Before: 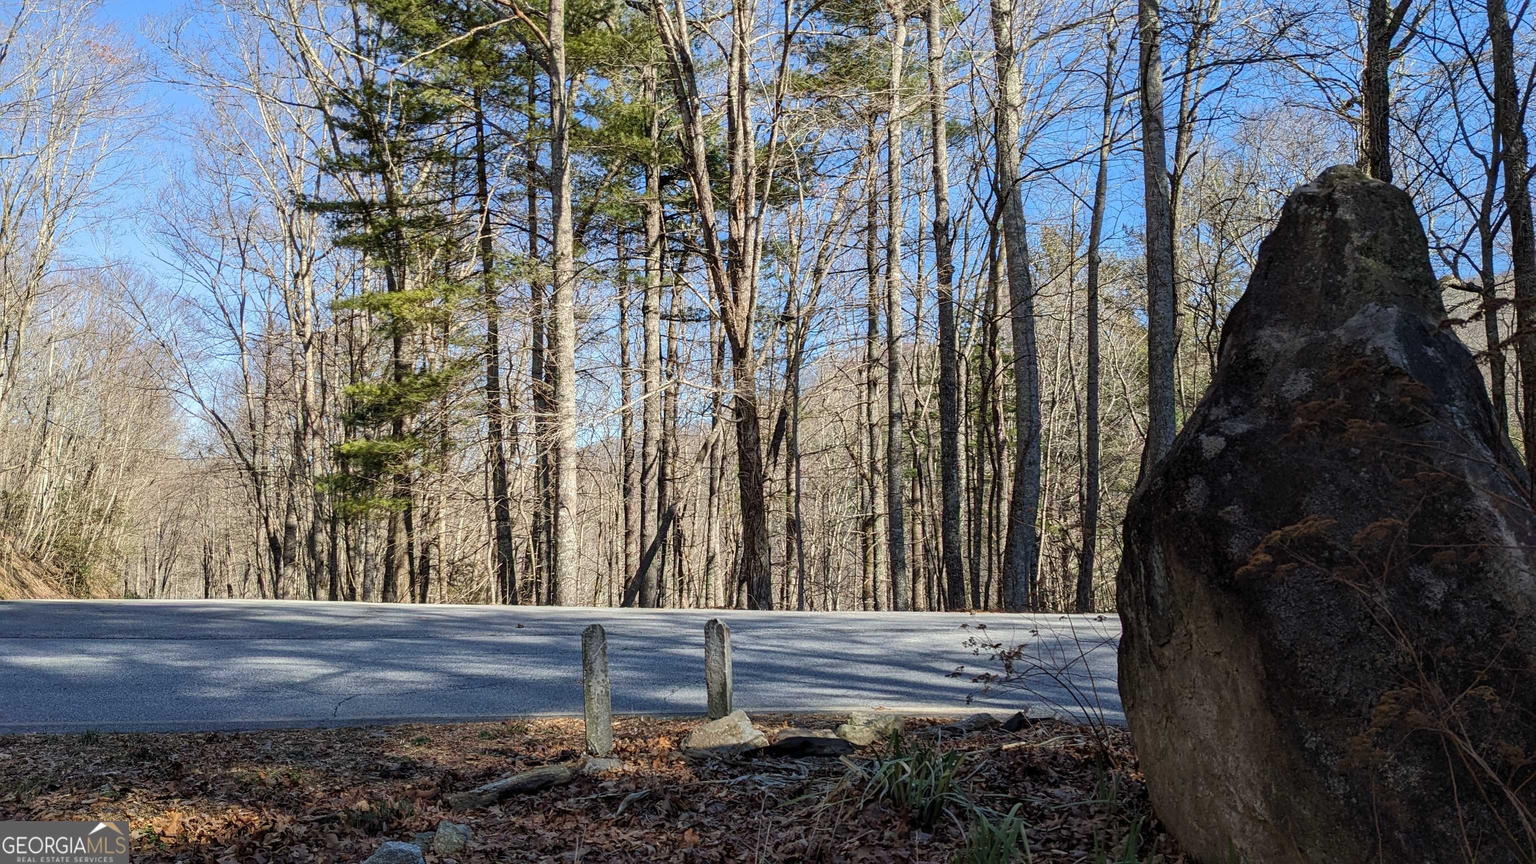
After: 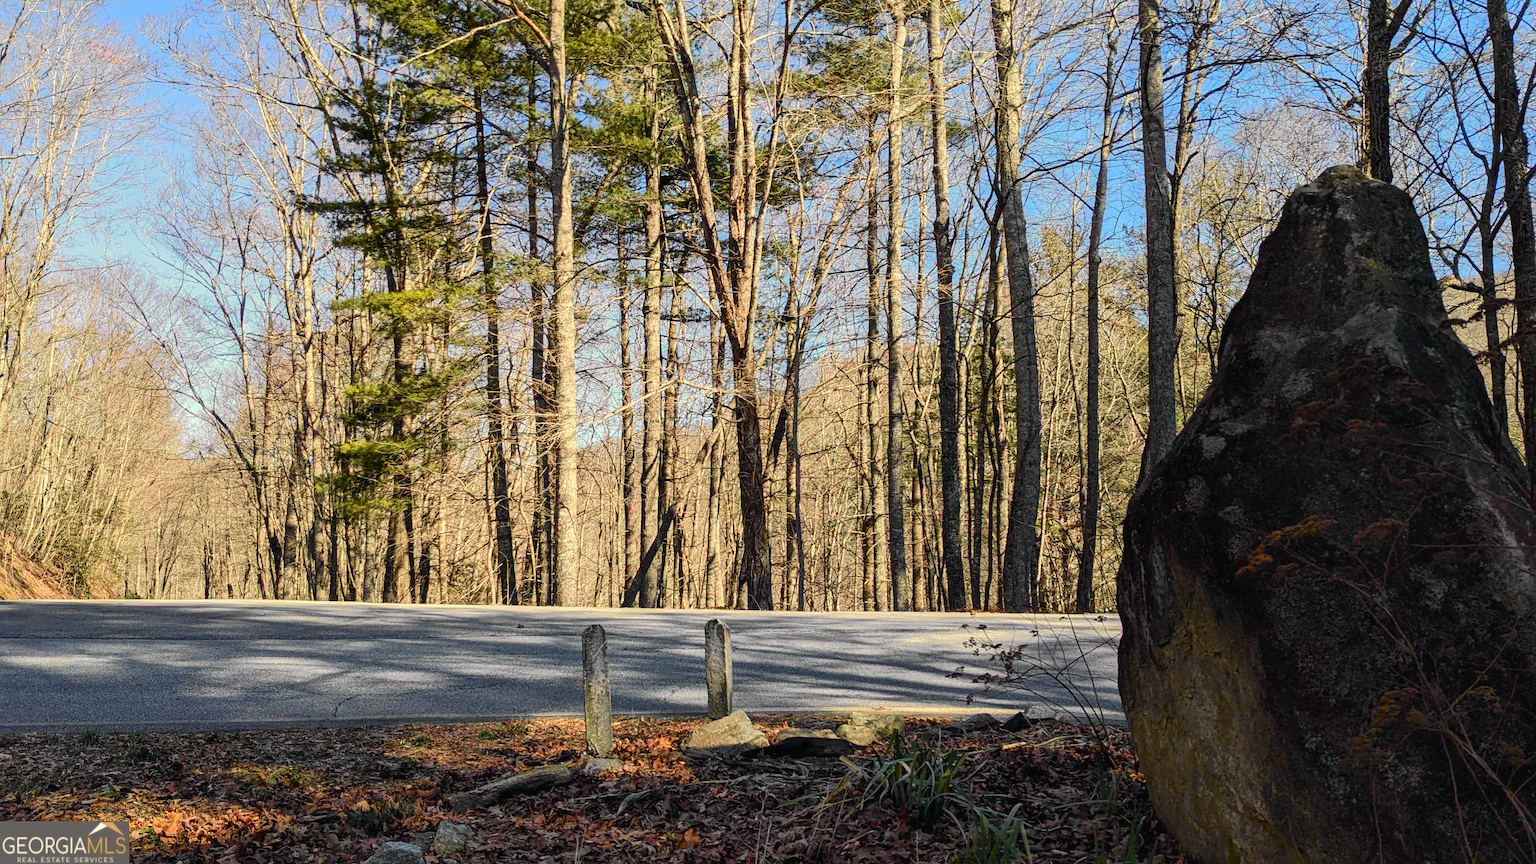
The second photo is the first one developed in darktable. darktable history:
tone curve: curves: ch0 [(0, 0.015) (0.037, 0.032) (0.131, 0.113) (0.275, 0.26) (0.497, 0.531) (0.617, 0.663) (0.704, 0.748) (0.813, 0.842) (0.911, 0.931) (0.997, 1)]; ch1 [(0, 0) (0.301, 0.3) (0.444, 0.438) (0.493, 0.494) (0.501, 0.499) (0.534, 0.543) (0.582, 0.605) (0.658, 0.687) (0.746, 0.79) (1, 1)]; ch2 [(0, 0) (0.246, 0.234) (0.36, 0.356) (0.415, 0.426) (0.476, 0.492) (0.502, 0.499) (0.525, 0.513) (0.533, 0.534) (0.586, 0.598) (0.634, 0.643) (0.706, 0.717) (0.853, 0.83) (1, 0.951)], color space Lab, independent channels, preserve colors none
color correction: highlights a* 3.22, highlights b* 1.93, saturation 1.19
white balance: red 1.029, blue 0.92
